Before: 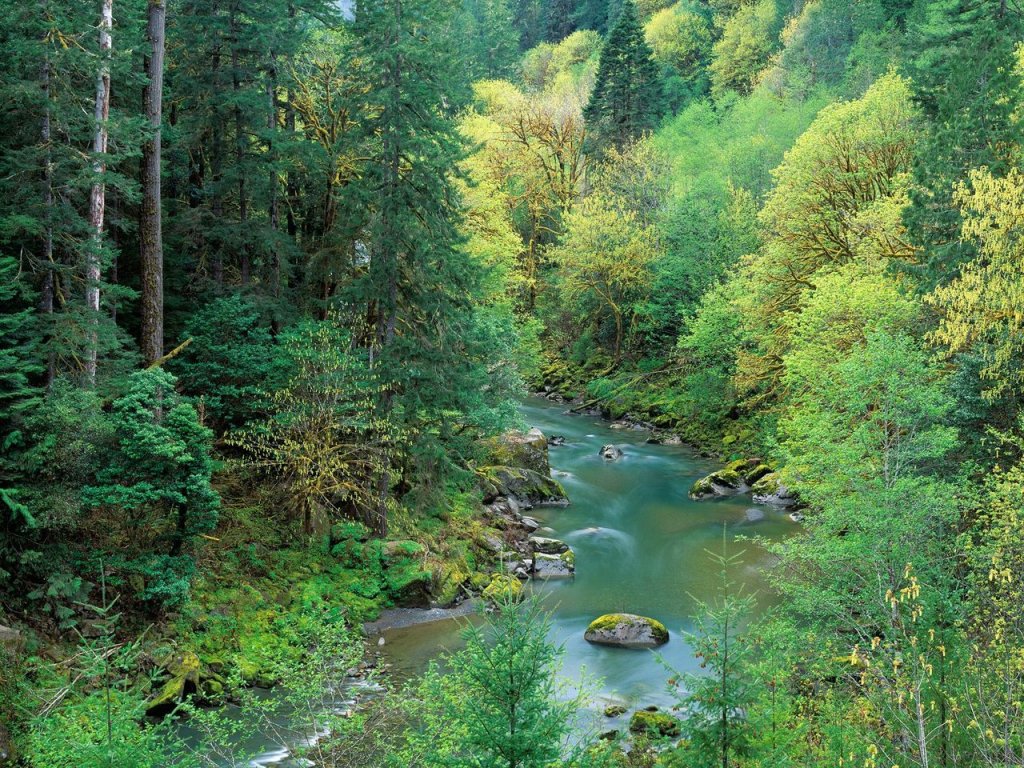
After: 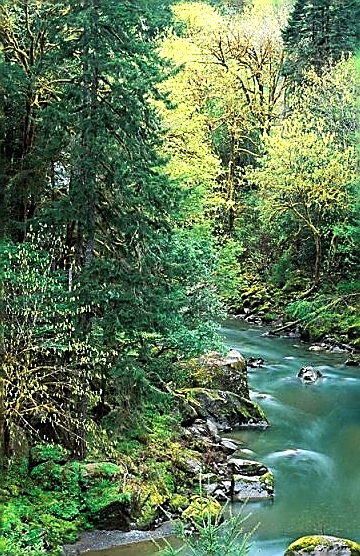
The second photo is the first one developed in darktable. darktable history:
sharpen: radius 1.4, amount 1.25, threshold 0.7
crop and rotate: left 29.476%, top 10.214%, right 35.32%, bottom 17.333%
tone equalizer: -8 EV -0.75 EV, -7 EV -0.7 EV, -6 EV -0.6 EV, -5 EV -0.4 EV, -3 EV 0.4 EV, -2 EV 0.6 EV, -1 EV 0.7 EV, +0 EV 0.75 EV, edges refinement/feathering 500, mask exposure compensation -1.57 EV, preserve details no
